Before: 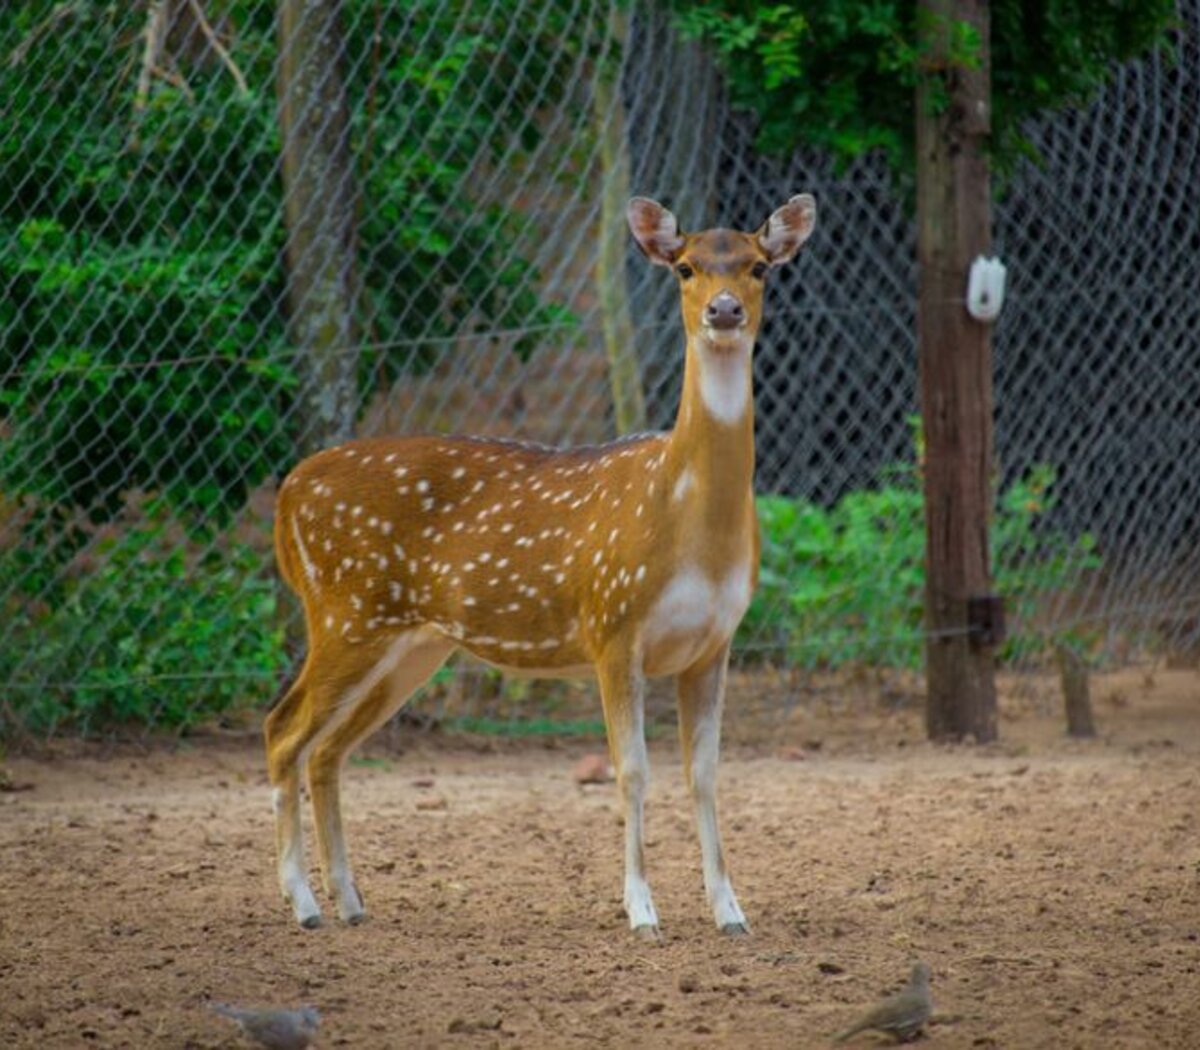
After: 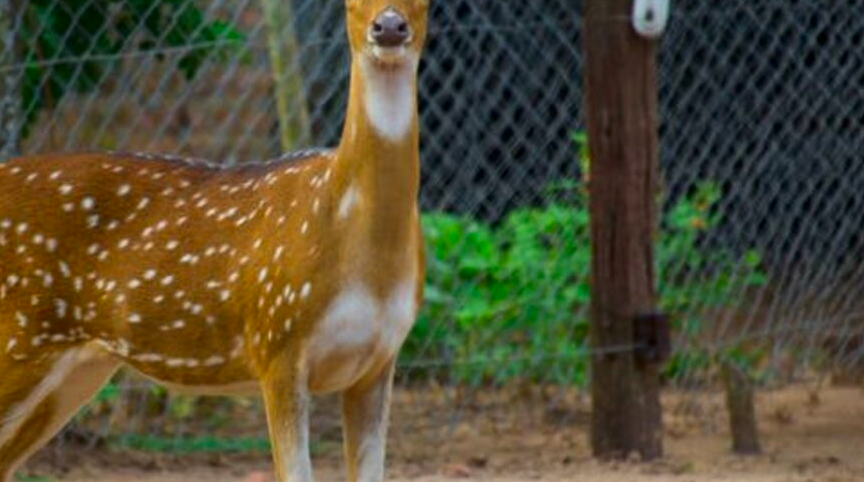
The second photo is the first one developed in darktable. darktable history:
contrast brightness saturation: contrast 0.13, brightness -0.05, saturation 0.16
crop and rotate: left 27.938%, top 27.046%, bottom 27.046%
